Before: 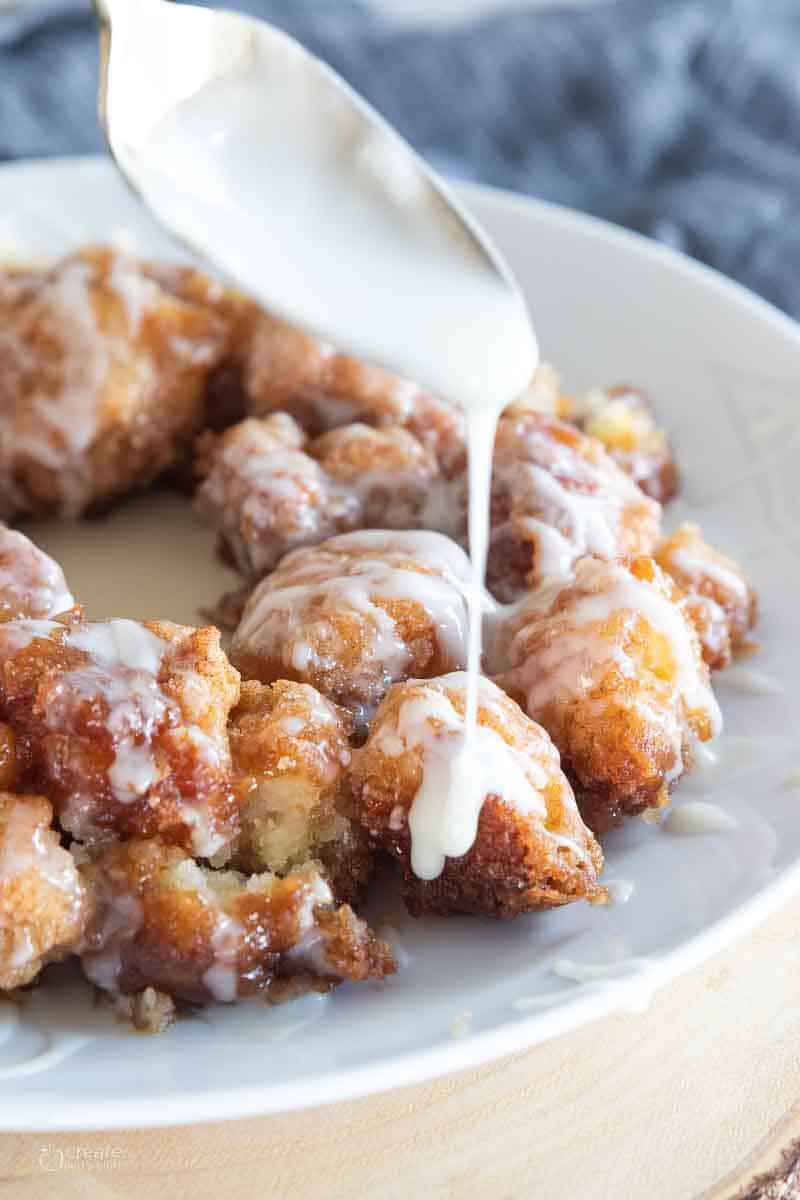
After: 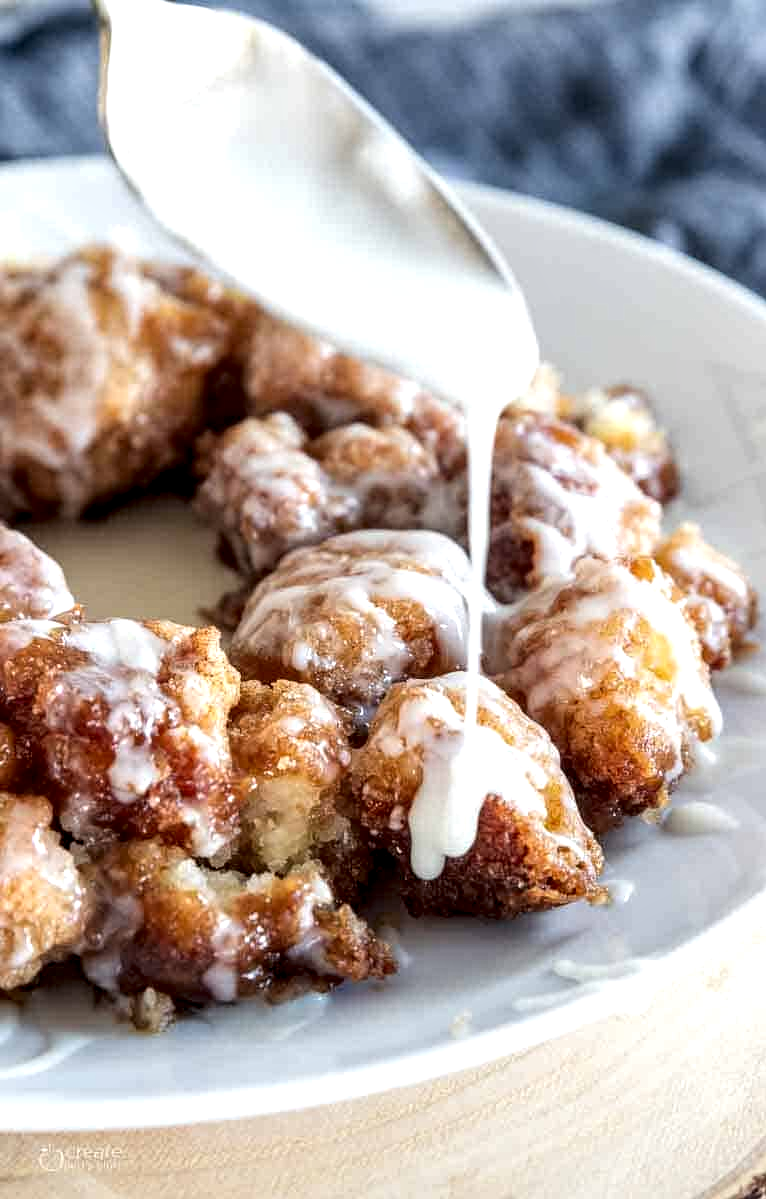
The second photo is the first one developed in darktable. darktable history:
crop: right 4.126%, bottom 0.031%
local contrast: highlights 65%, shadows 54%, detail 169%, midtone range 0.514
